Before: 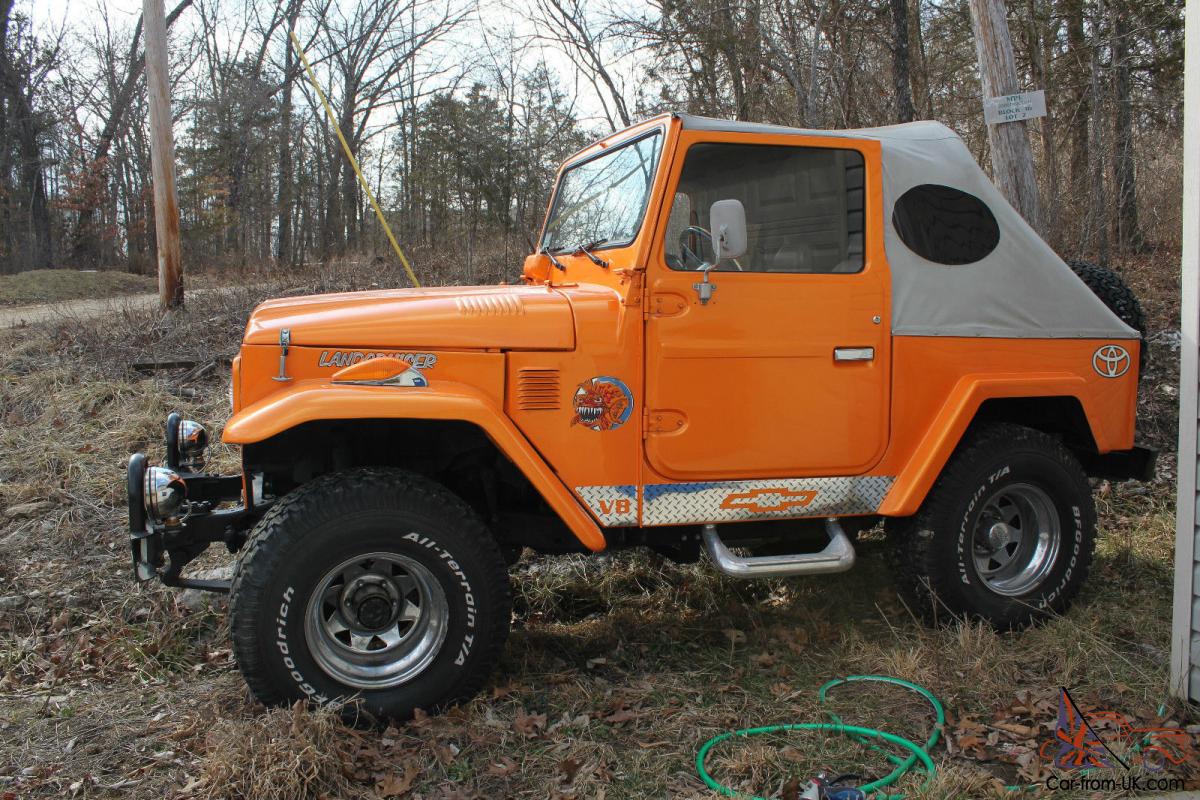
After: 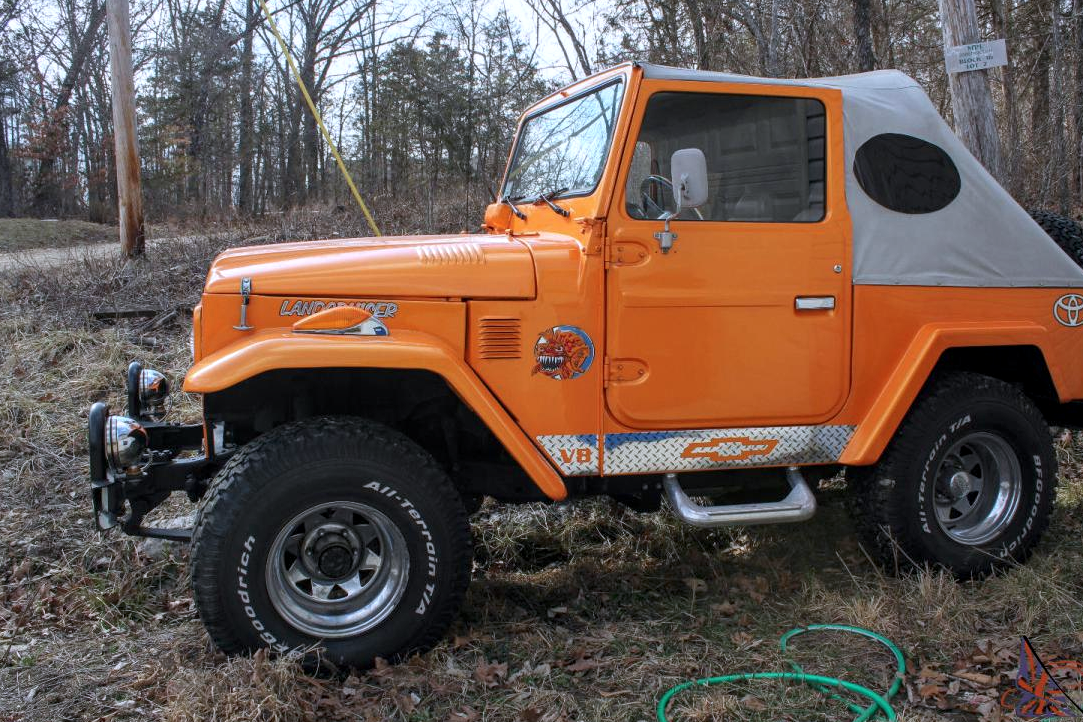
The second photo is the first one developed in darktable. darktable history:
crop: left 3.305%, top 6.436%, right 6.389%, bottom 3.258%
color calibration: illuminant as shot in camera, x 0.358, y 0.373, temperature 4628.91 K
white balance: red 0.983, blue 1.036
local contrast: on, module defaults
